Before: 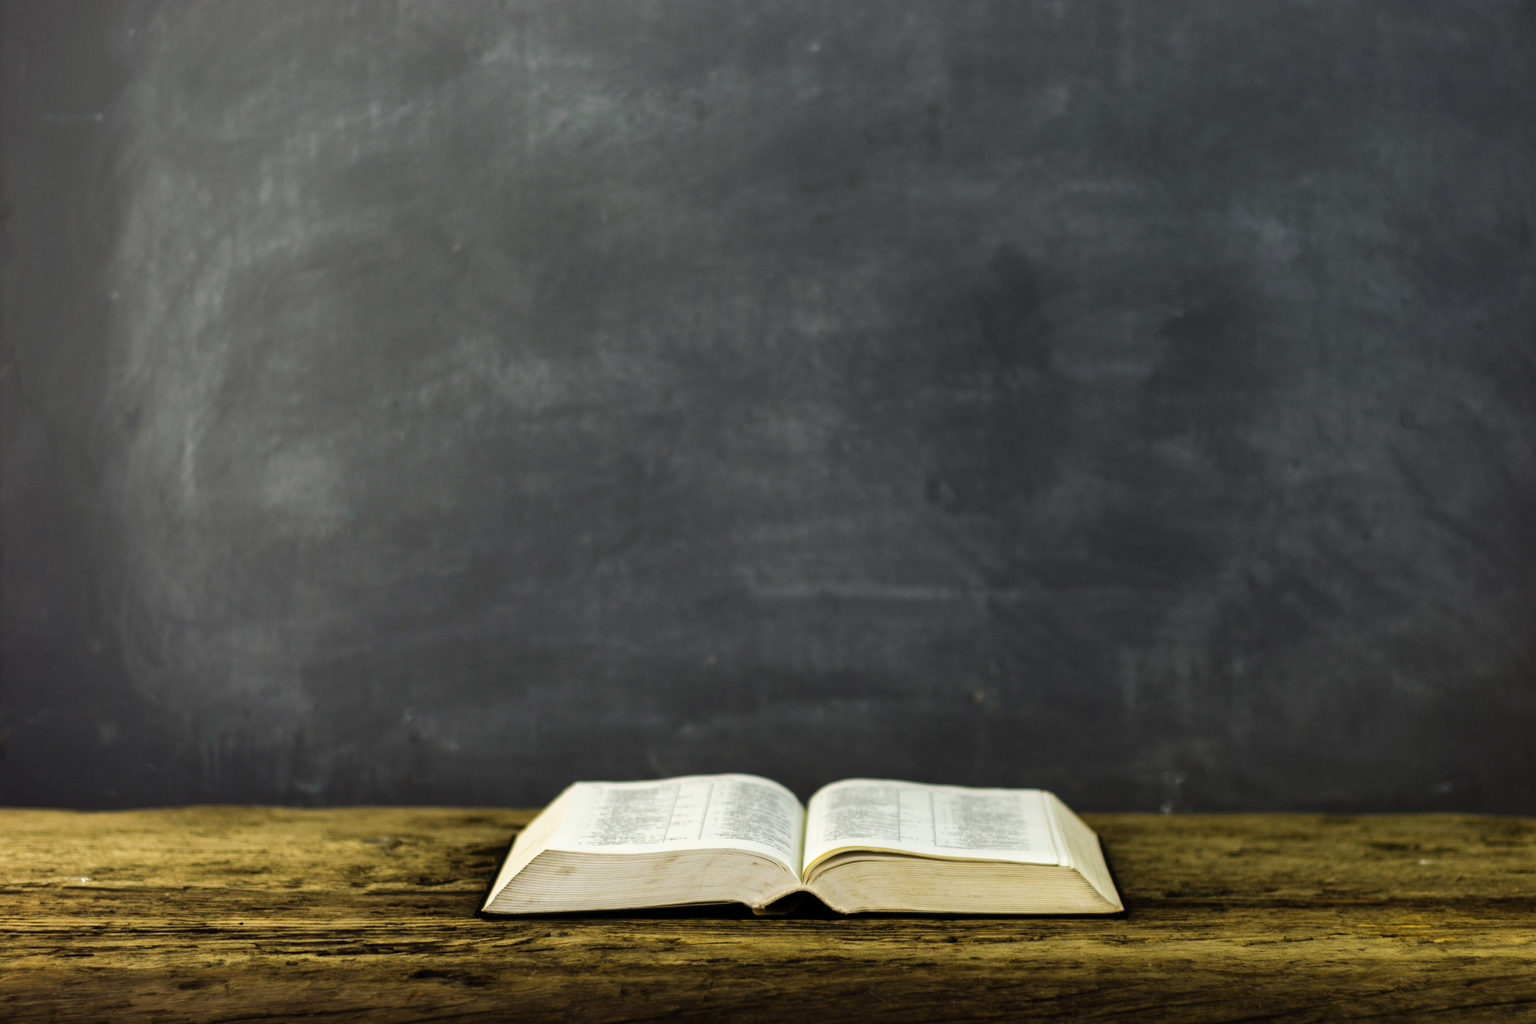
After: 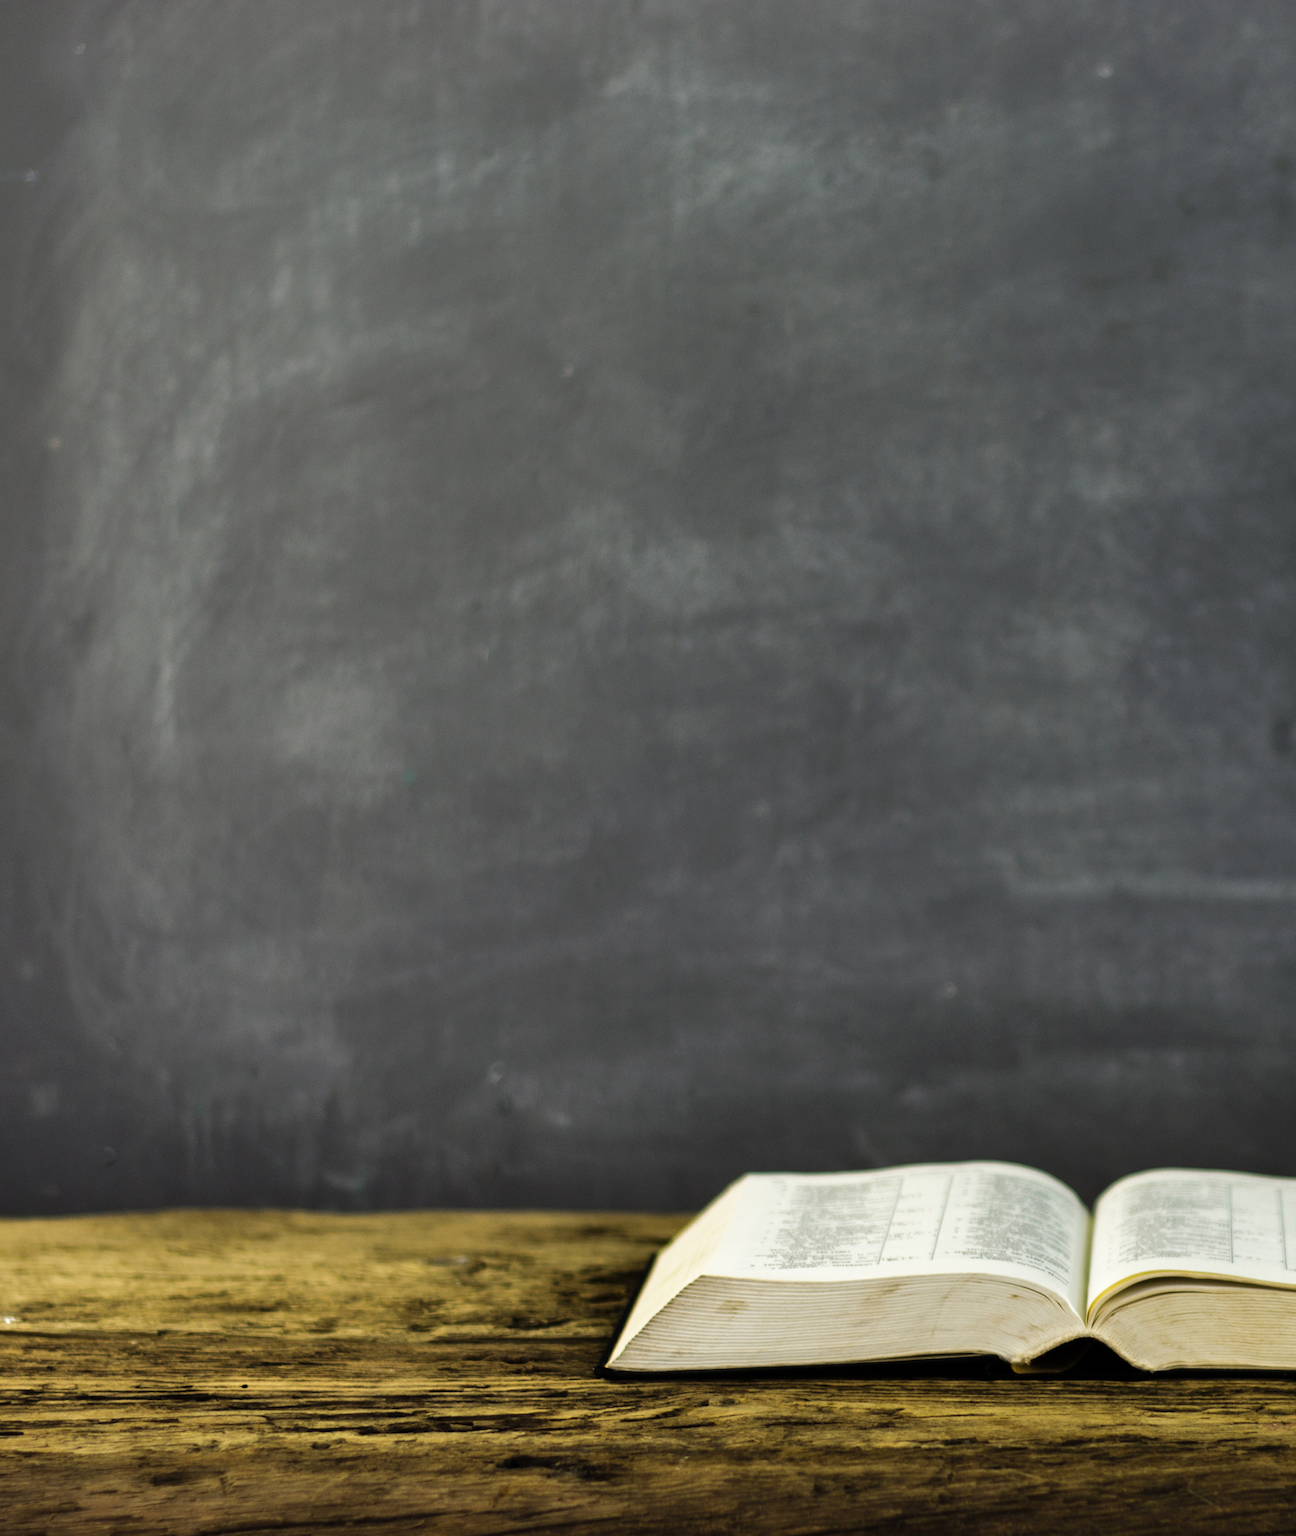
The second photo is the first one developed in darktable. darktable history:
shadows and highlights: low approximation 0.01, soften with gaussian
crop: left 5.114%, right 38.589%
